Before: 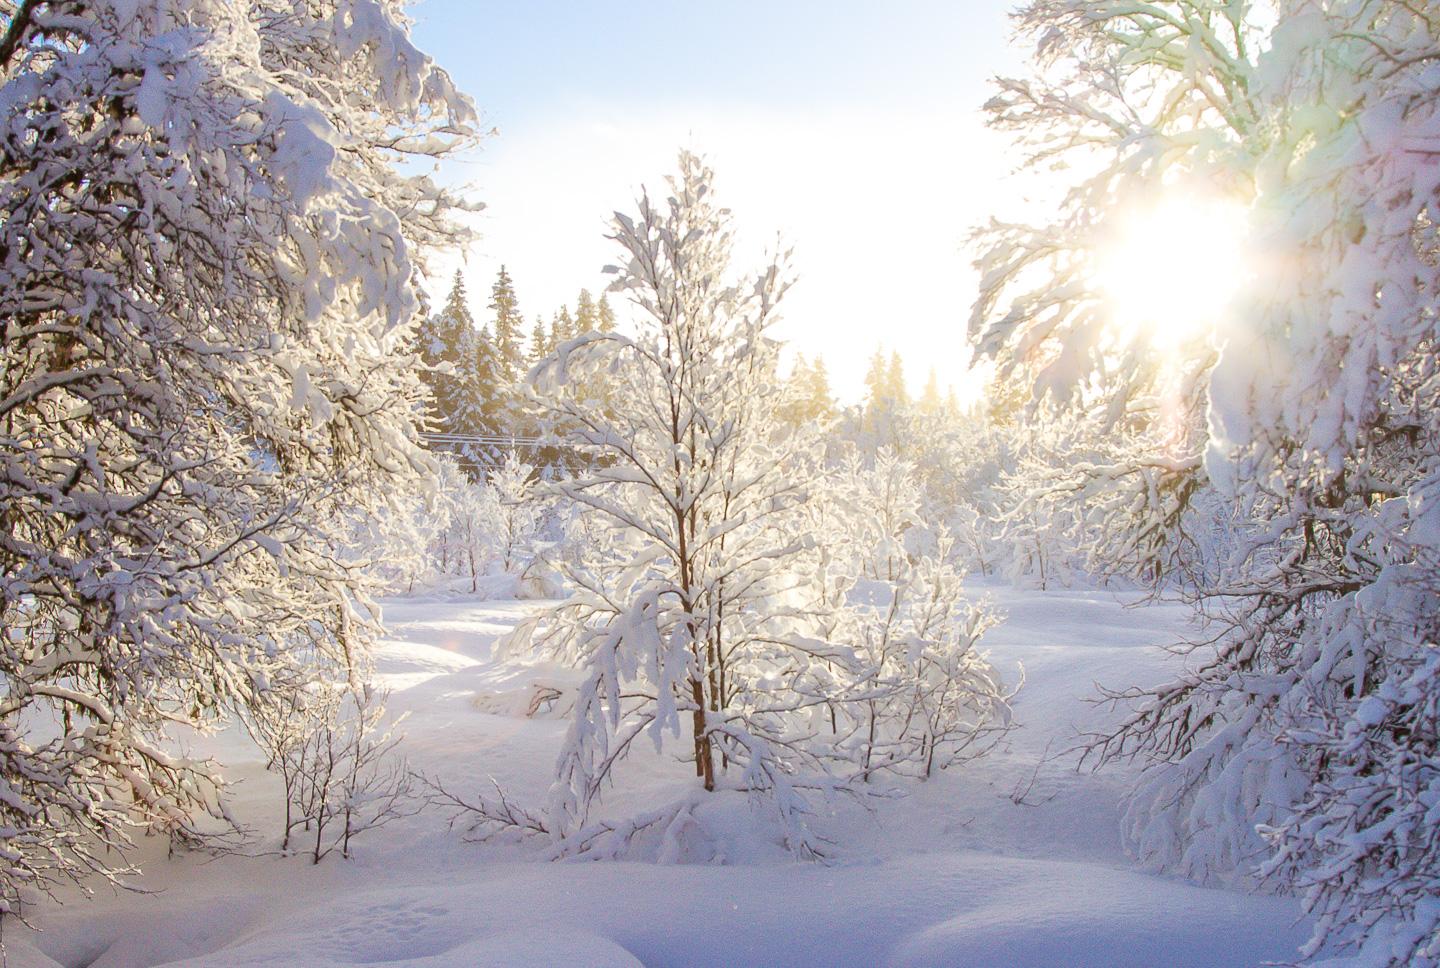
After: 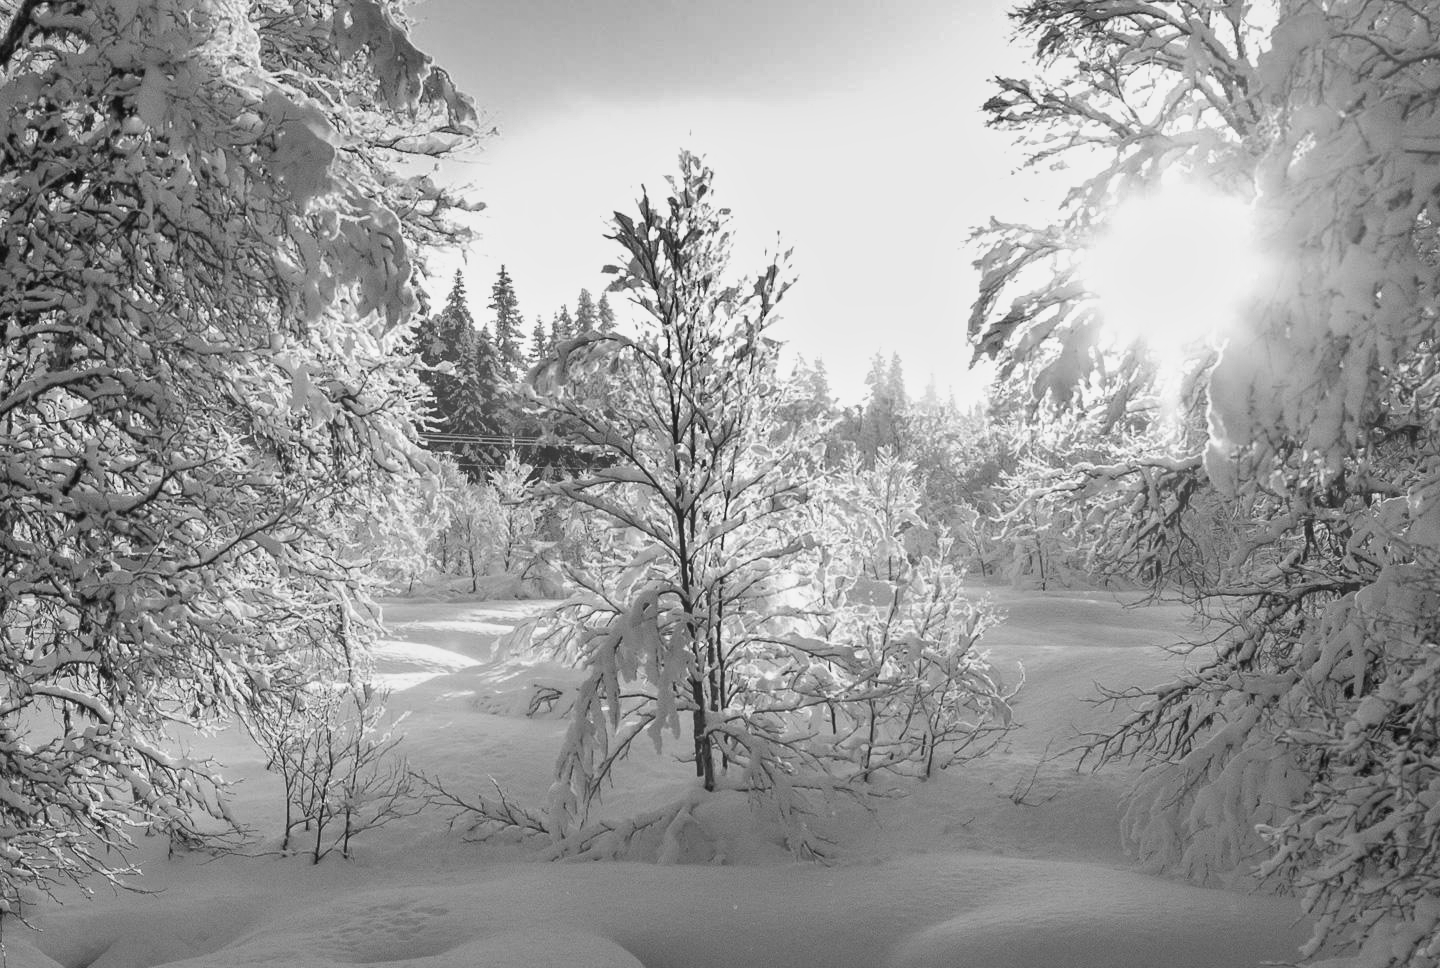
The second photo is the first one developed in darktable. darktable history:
shadows and highlights: radius 171.16, shadows 27, white point adjustment 3.13, highlights -67.95, soften with gaussian
monochrome: a 26.22, b 42.67, size 0.8
